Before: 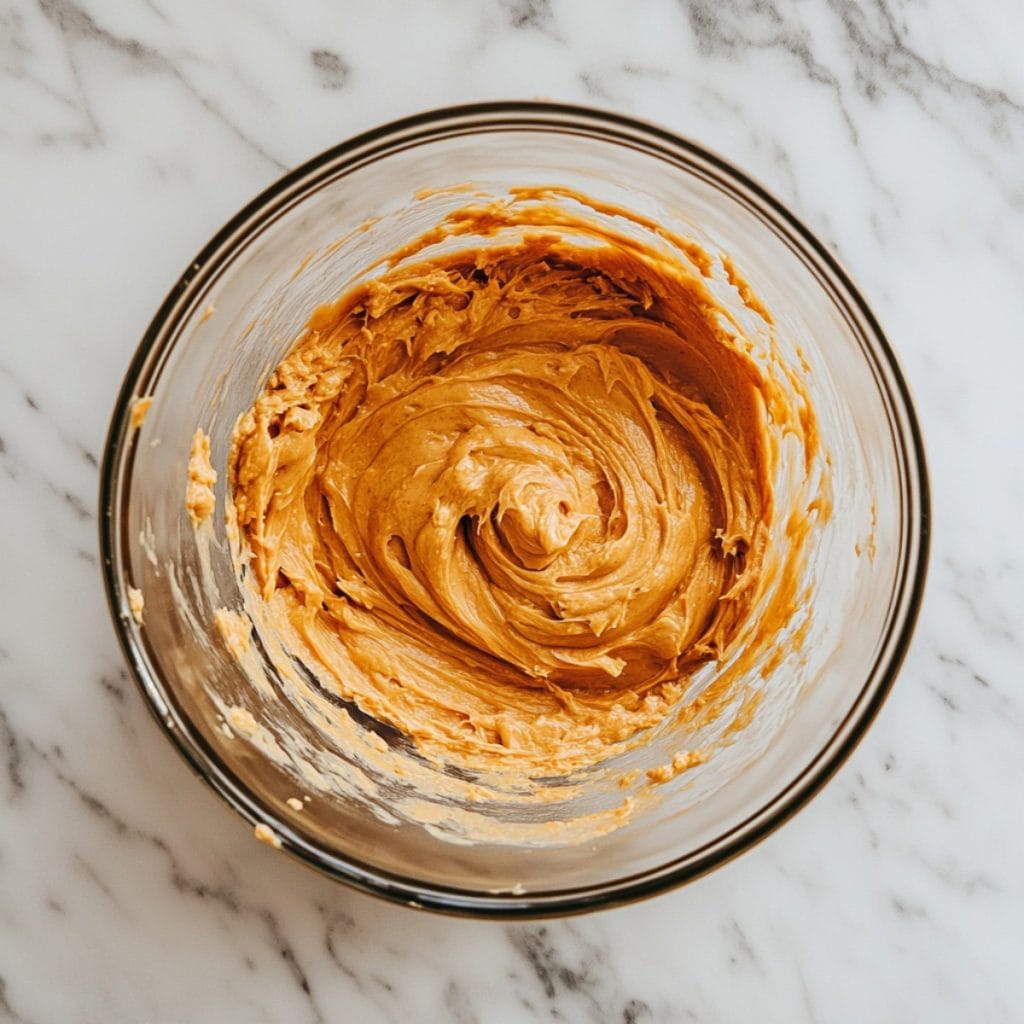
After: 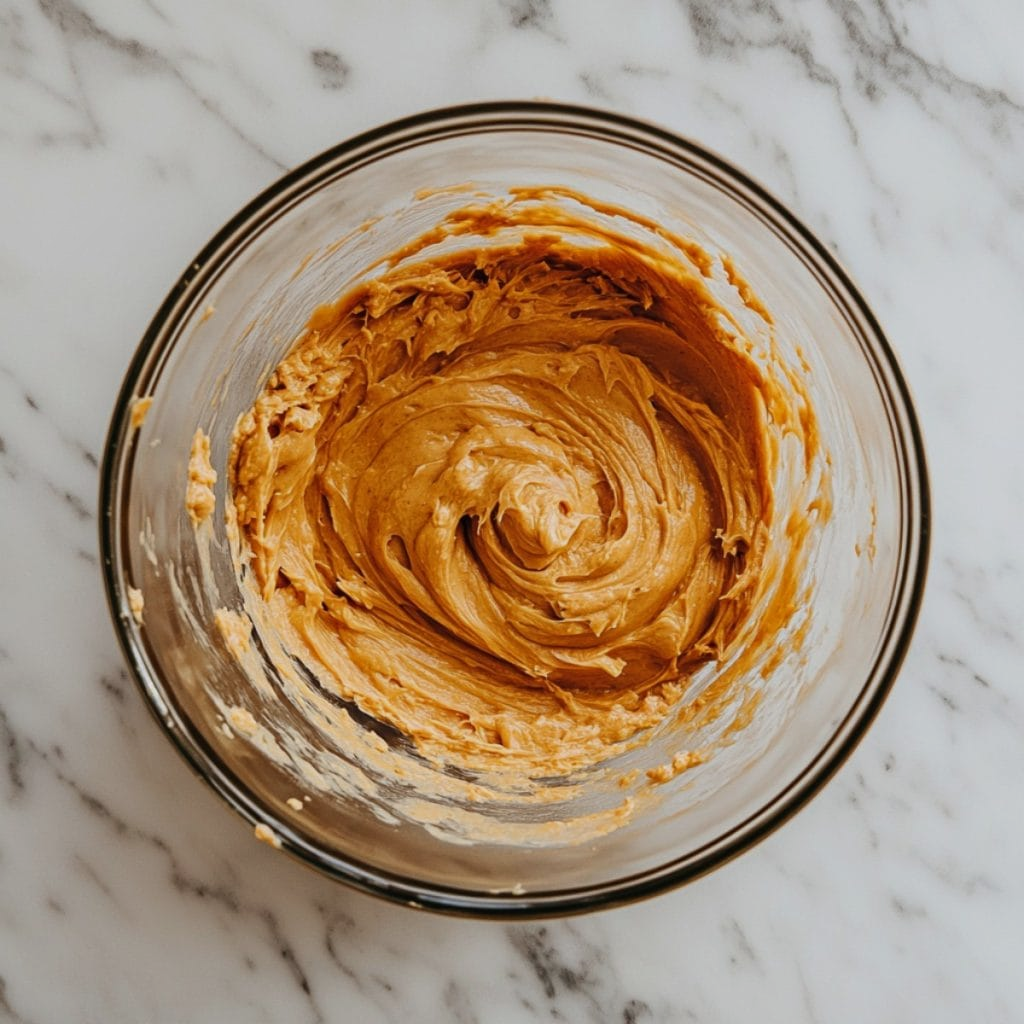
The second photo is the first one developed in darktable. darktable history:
tone equalizer: -8 EV 0.264 EV, -7 EV 0.442 EV, -6 EV 0.388 EV, -5 EV 0.229 EV, -3 EV -0.253 EV, -2 EV -0.425 EV, -1 EV -0.439 EV, +0 EV -0.266 EV, smoothing diameter 24.96%, edges refinement/feathering 12.56, preserve details guided filter
